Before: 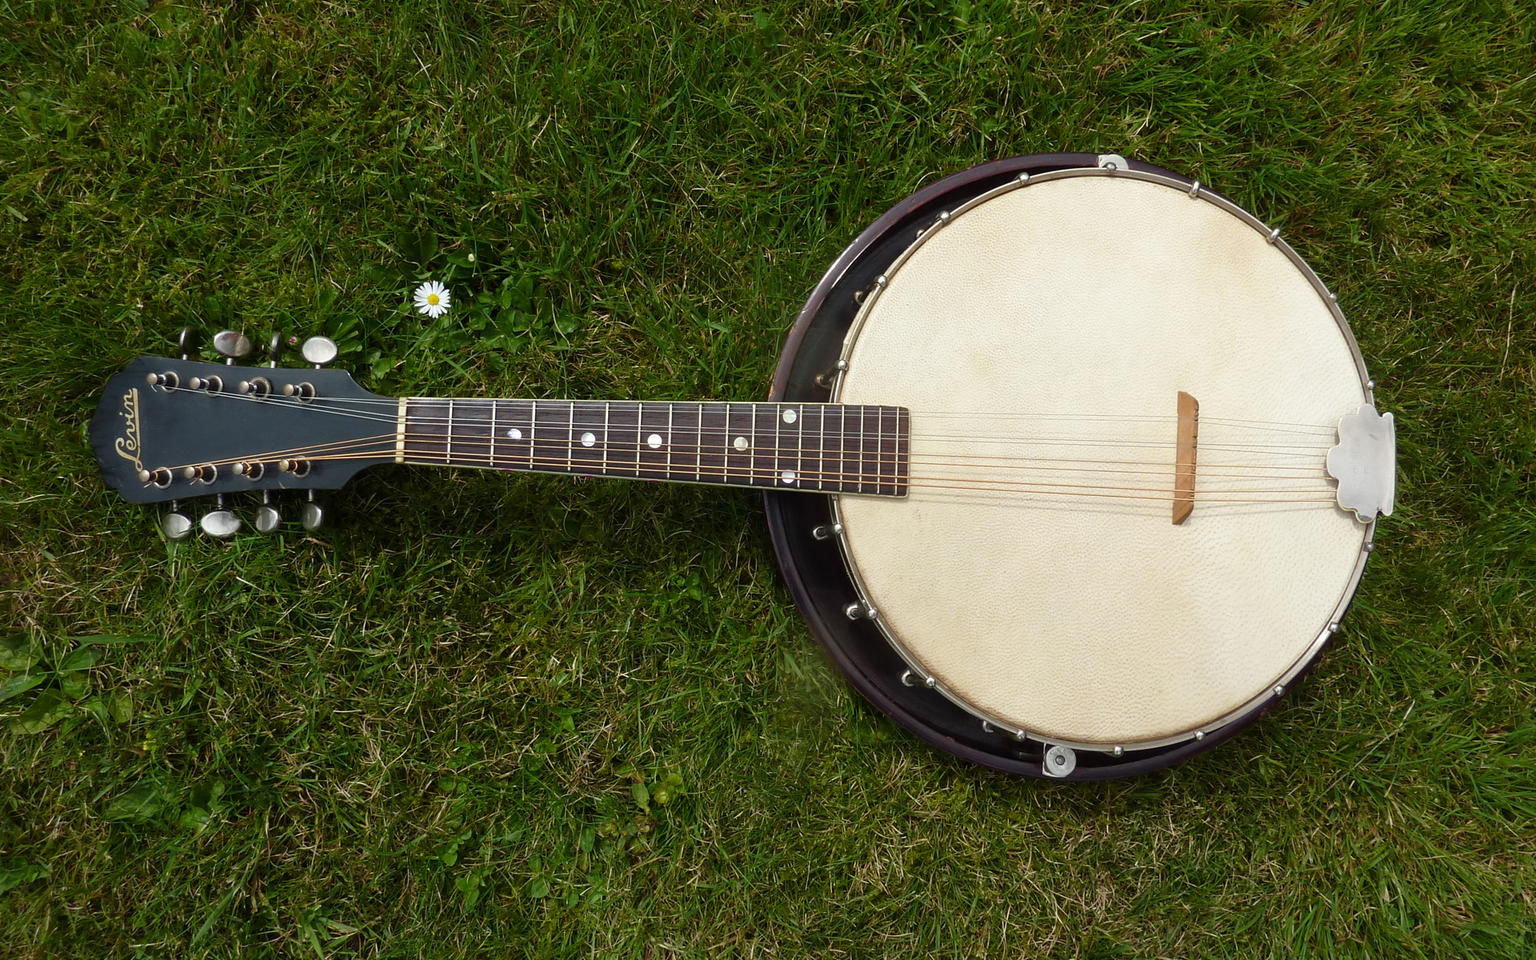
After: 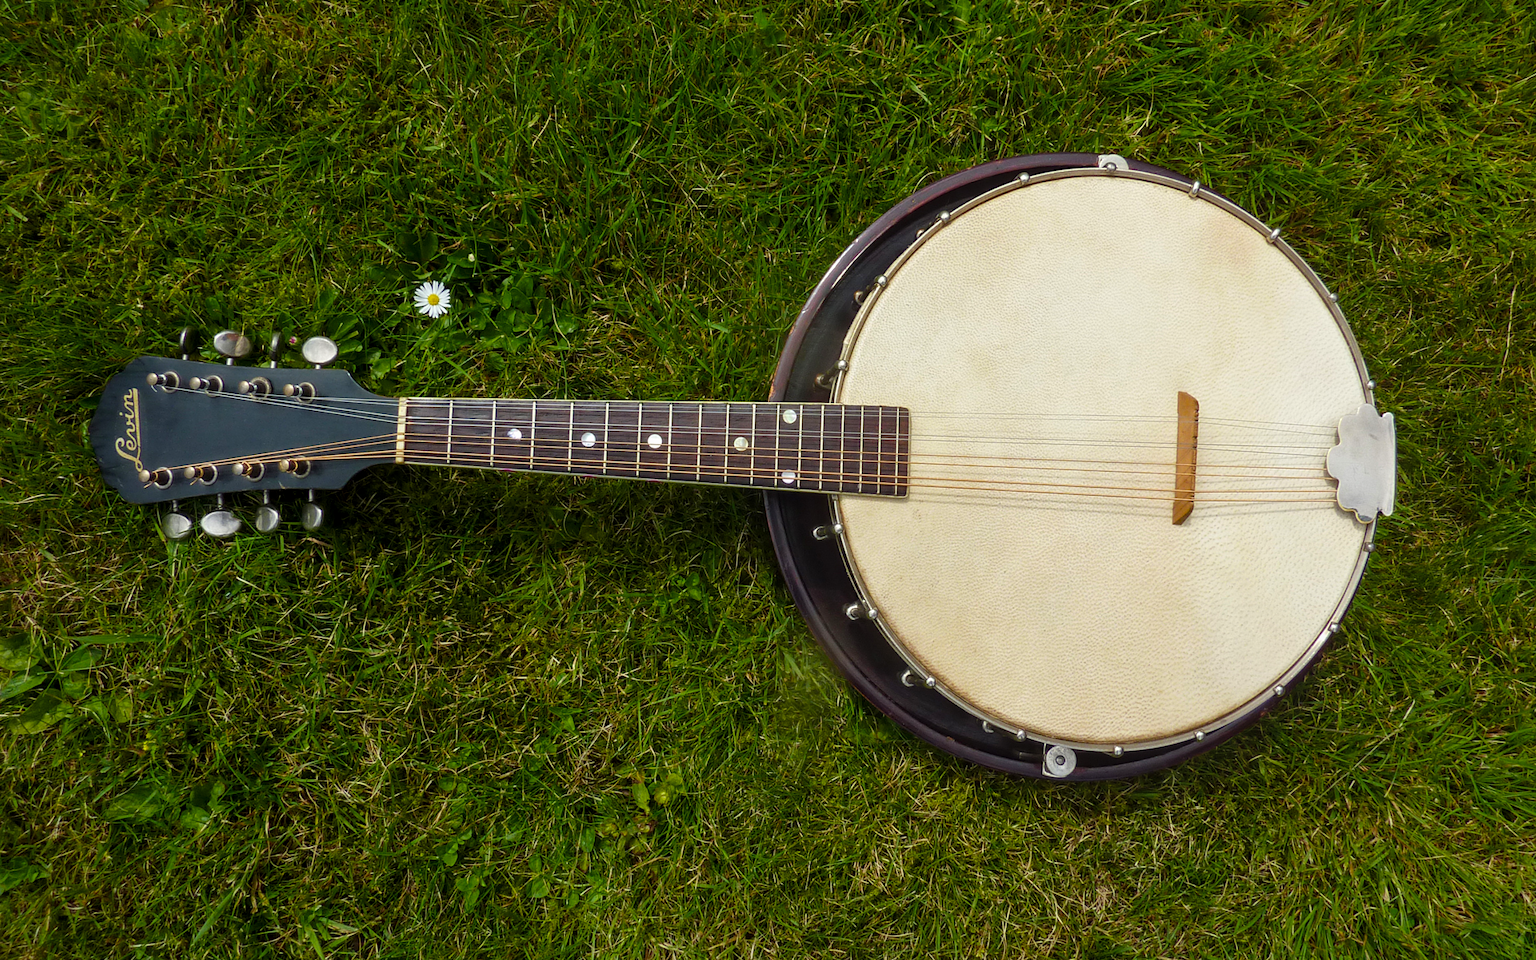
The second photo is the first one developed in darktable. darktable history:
color balance rgb: linear chroma grading › global chroma 8.33%, perceptual saturation grading › global saturation 18.52%, global vibrance 7.87%
white balance: emerald 1
local contrast: on, module defaults
